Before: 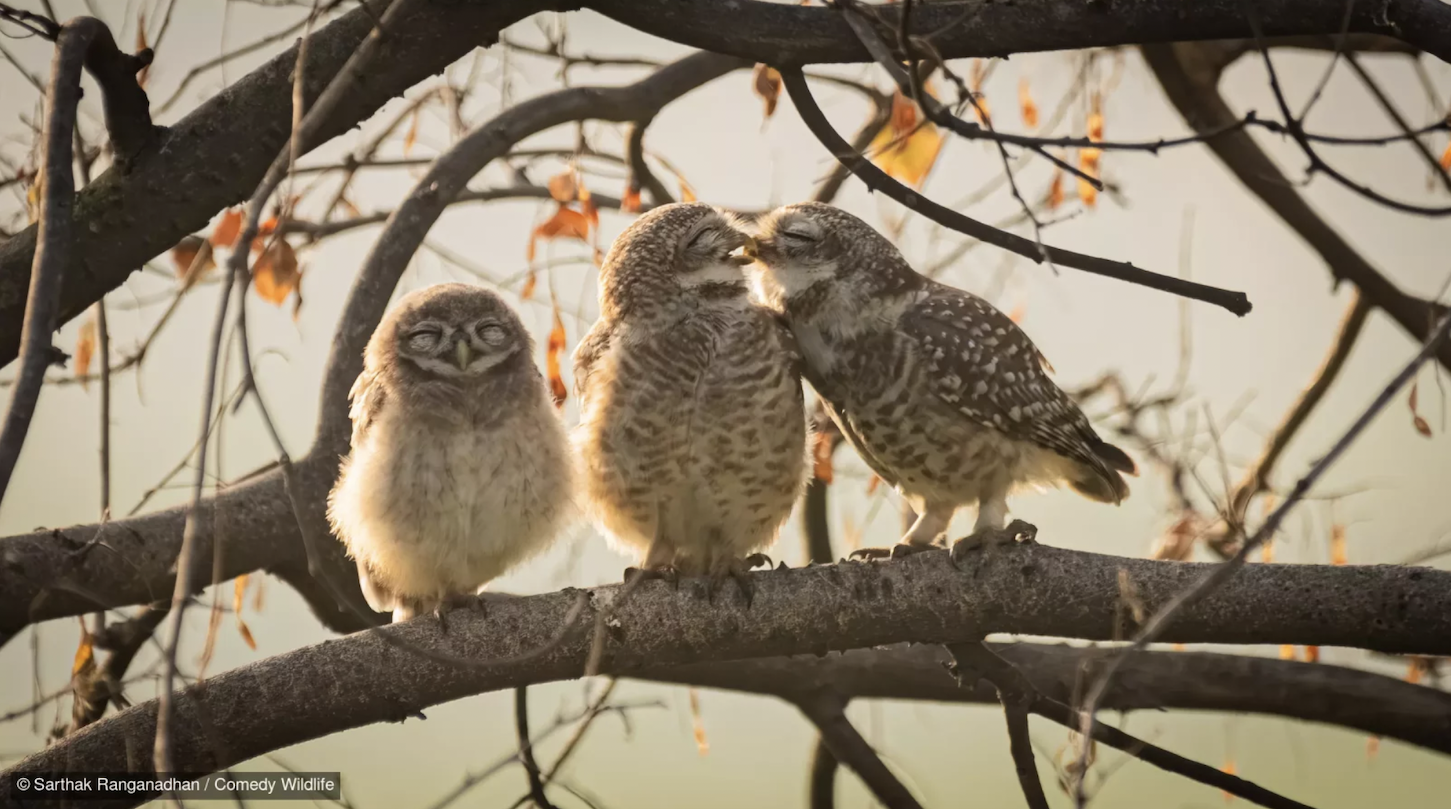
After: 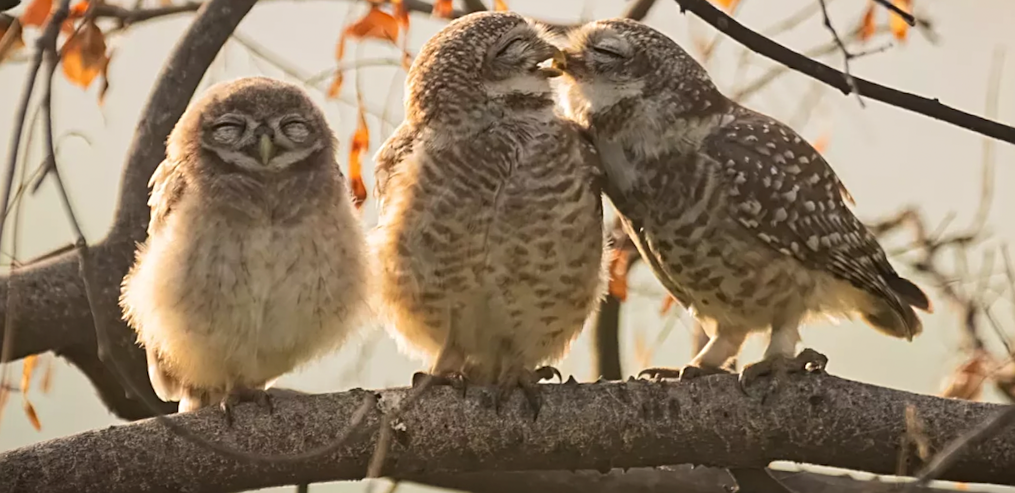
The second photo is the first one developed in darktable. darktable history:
crop and rotate: angle -3.6°, left 9.879%, top 20.526%, right 12.395%, bottom 11.77%
sharpen: on, module defaults
